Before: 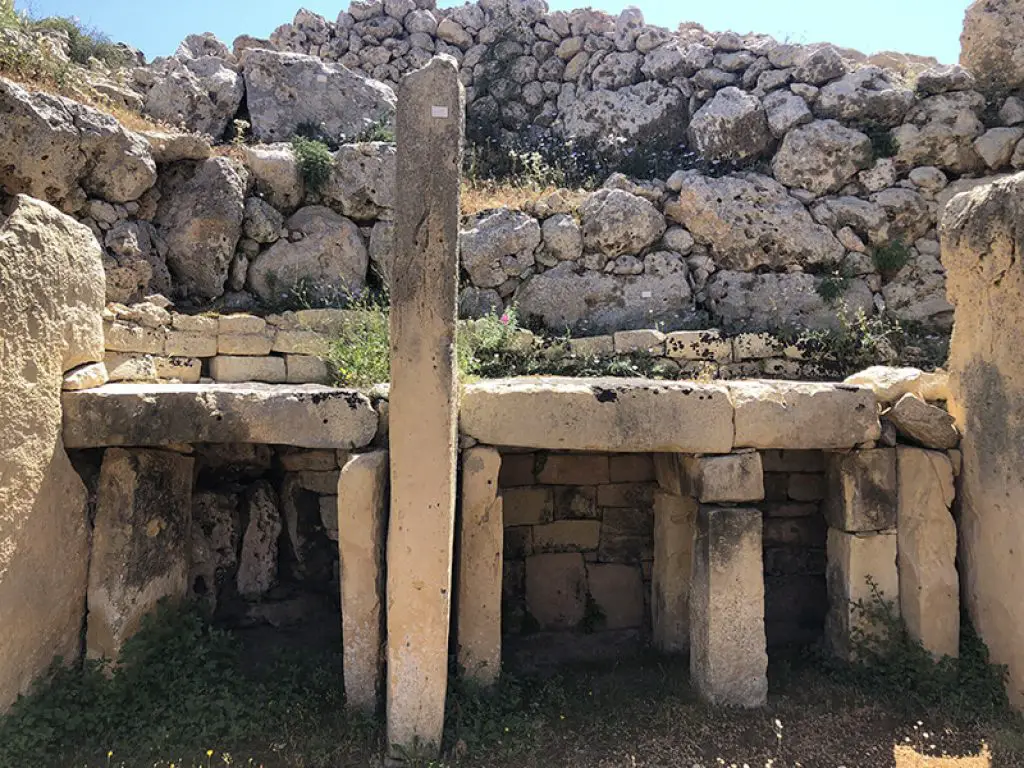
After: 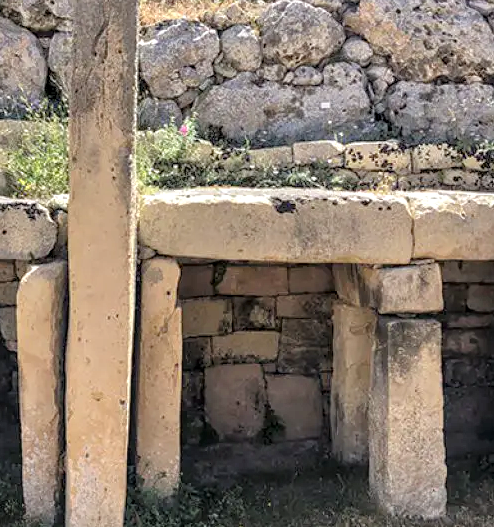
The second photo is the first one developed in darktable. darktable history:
local contrast: detail 130%
crop: left 31.379%, top 24.658%, right 20.326%, bottom 6.628%
tone equalizer: -7 EV 0.15 EV, -6 EV 0.6 EV, -5 EV 1.15 EV, -4 EV 1.33 EV, -3 EV 1.15 EV, -2 EV 0.6 EV, -1 EV 0.15 EV, mask exposure compensation -0.5 EV
